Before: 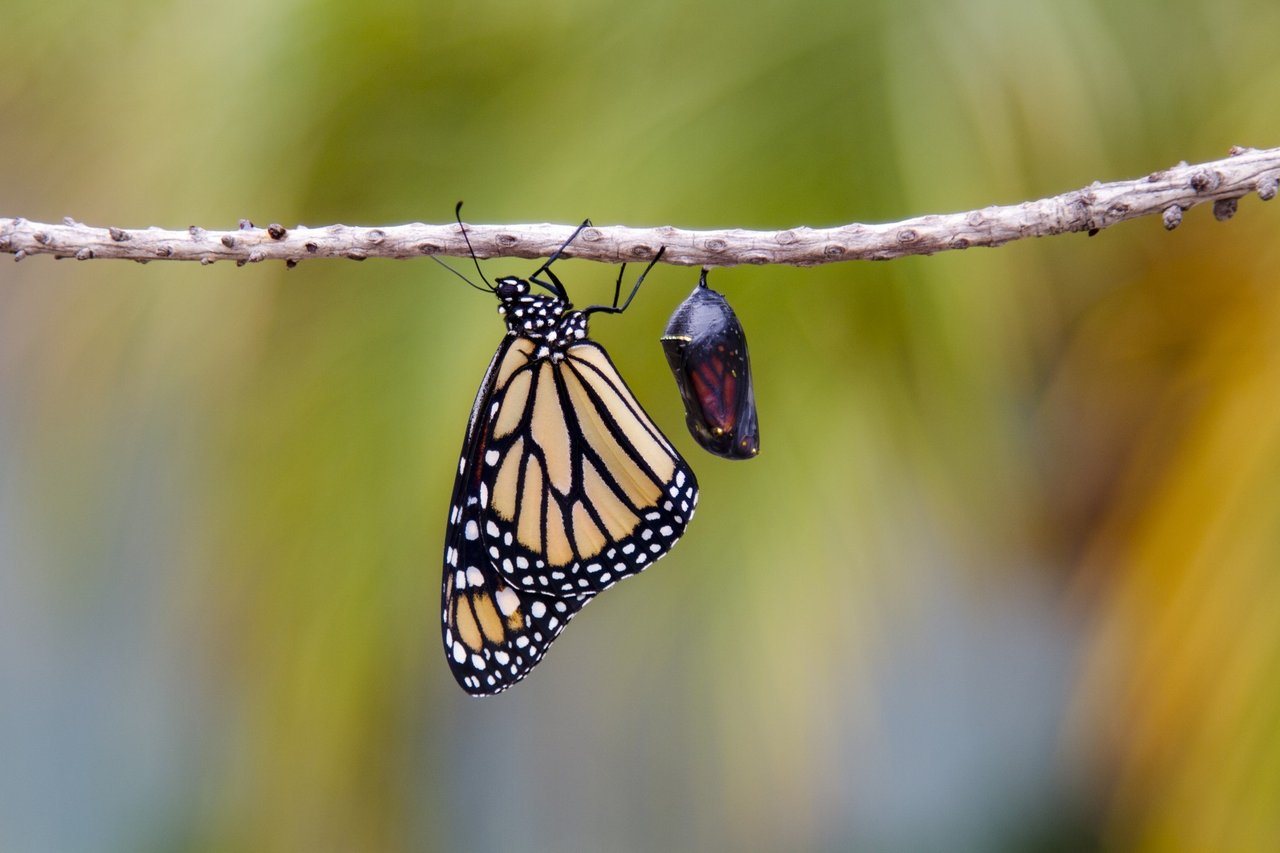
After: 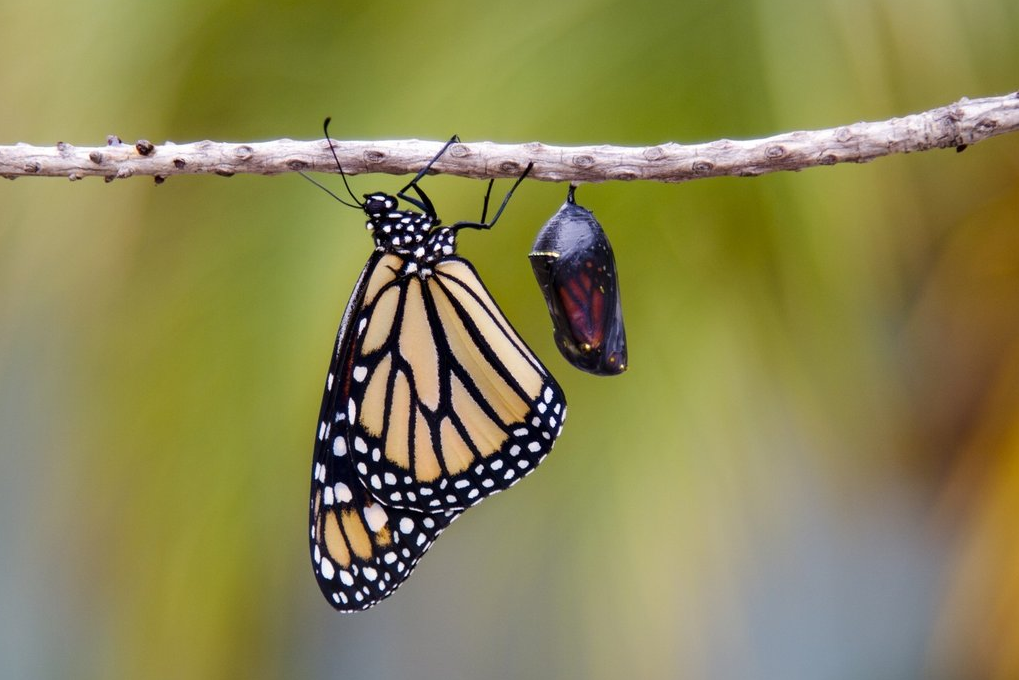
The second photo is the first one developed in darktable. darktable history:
crop and rotate: left 10.371%, top 9.922%, right 10.019%, bottom 10.311%
